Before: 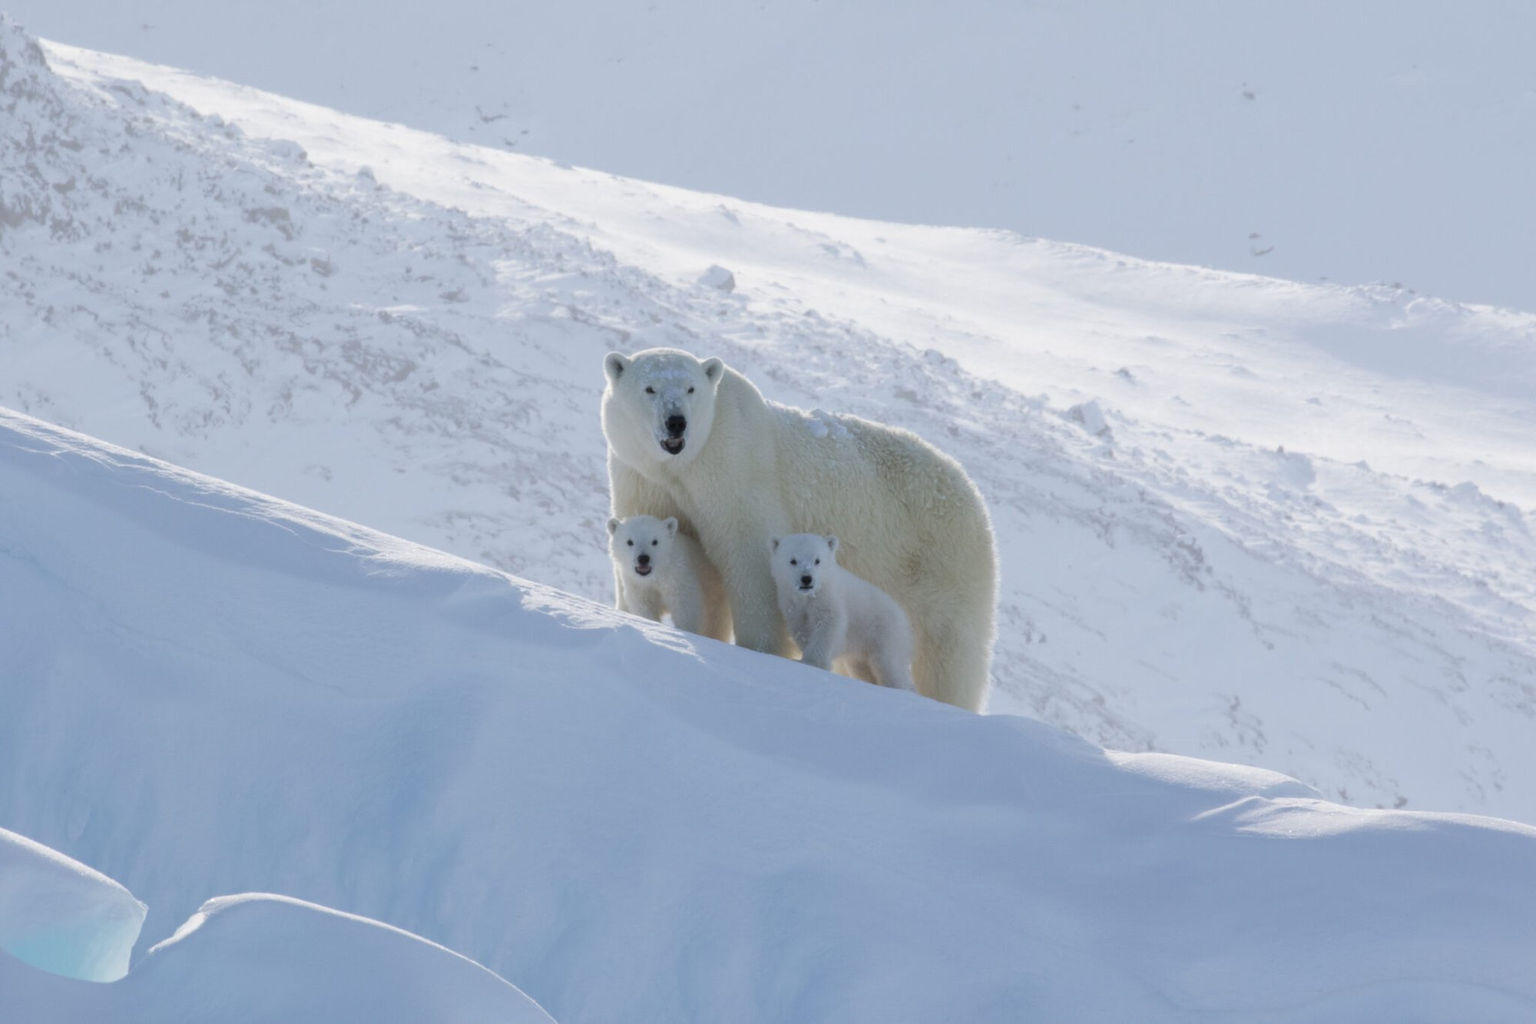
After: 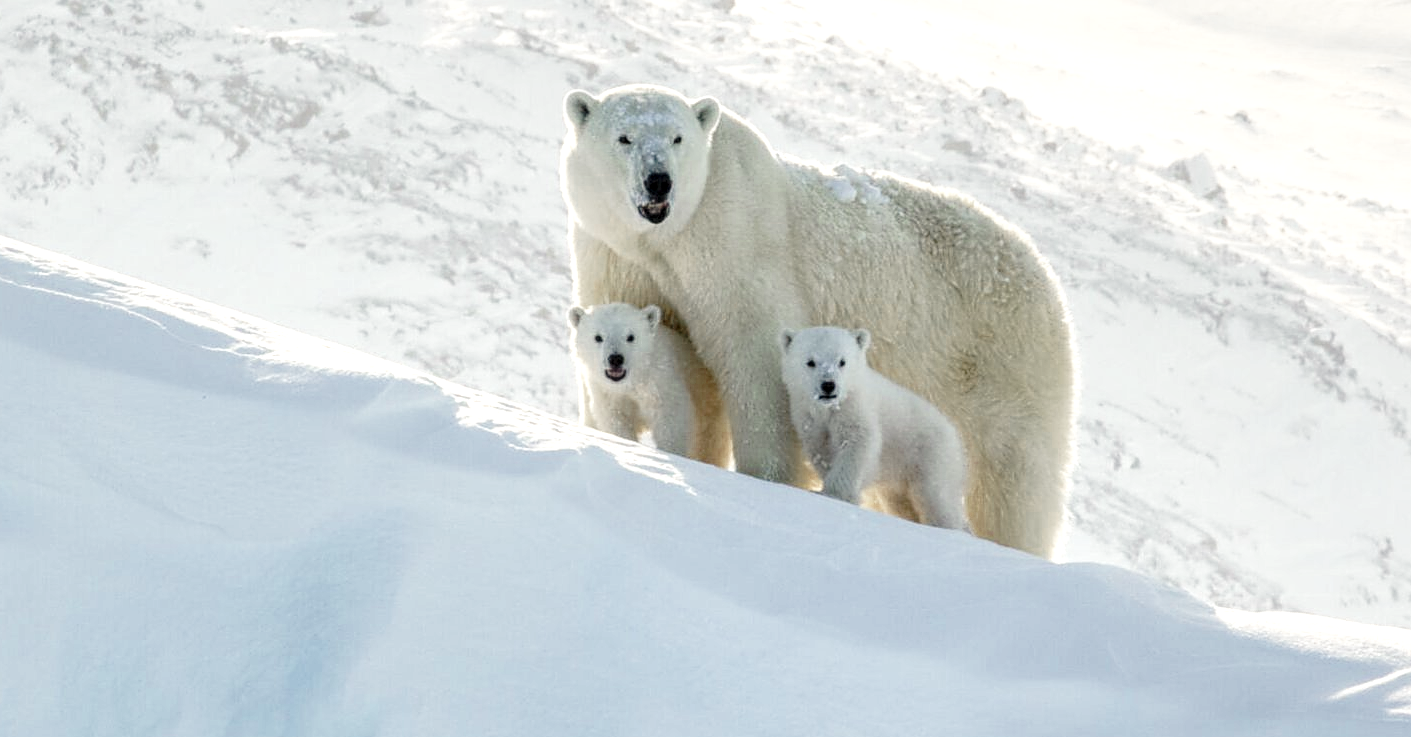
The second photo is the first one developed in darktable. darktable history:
crop: left 11.123%, top 27.61%, right 18.3%, bottom 17.034%
local contrast: highlights 100%, shadows 100%, detail 200%, midtone range 0.2
sharpen: on, module defaults
base curve: curves: ch0 [(0, 0) (0.036, 0.037) (0.121, 0.228) (0.46, 0.76) (0.859, 0.983) (1, 1)], preserve colors none
white balance: red 1.029, blue 0.92
color zones: curves: ch0 [(0.11, 0.396) (0.195, 0.36) (0.25, 0.5) (0.303, 0.412) (0.357, 0.544) (0.75, 0.5) (0.967, 0.328)]; ch1 [(0, 0.468) (0.112, 0.512) (0.202, 0.6) (0.25, 0.5) (0.307, 0.352) (0.357, 0.544) (0.75, 0.5) (0.963, 0.524)]
color calibration: x 0.342, y 0.355, temperature 5146 K
